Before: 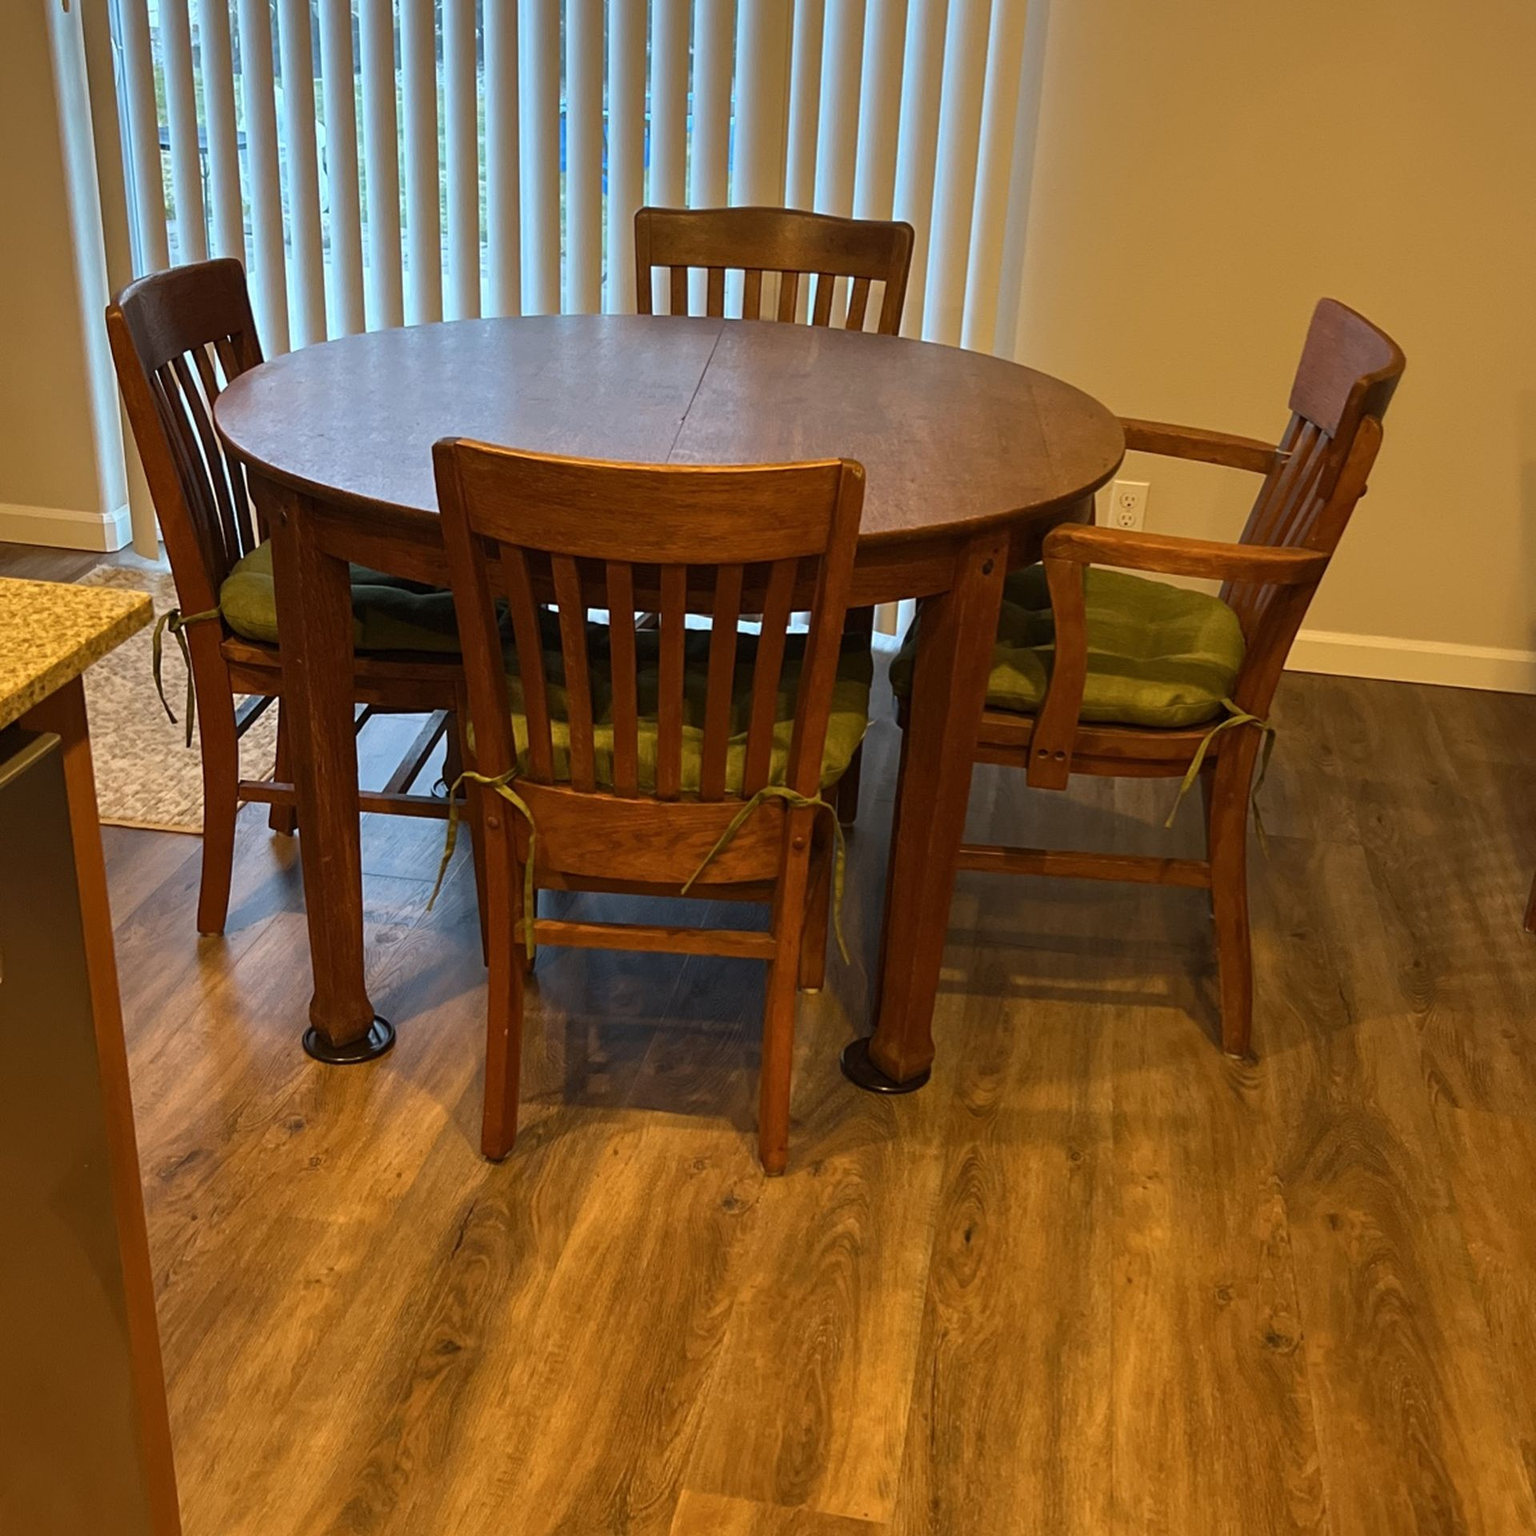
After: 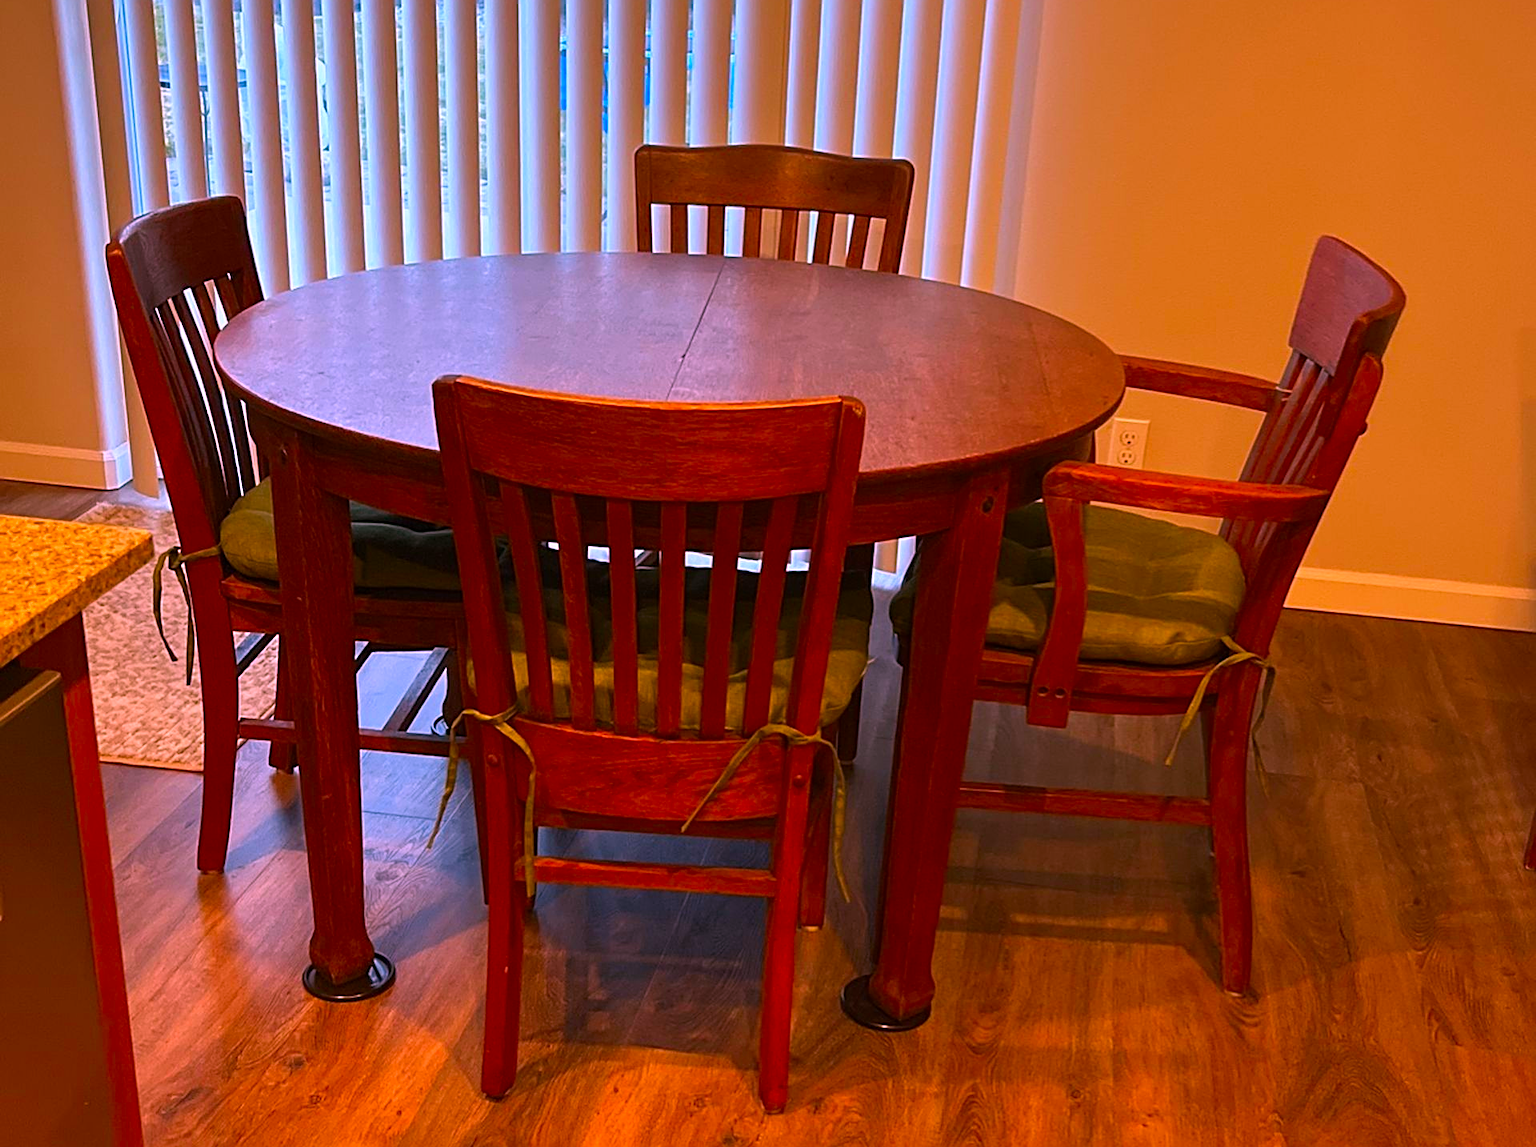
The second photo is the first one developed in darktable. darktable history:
sharpen: on, module defaults
crop: top 4.111%, bottom 21.153%
color correction: highlights a* 18.84, highlights b* -11.43, saturation 1.66
